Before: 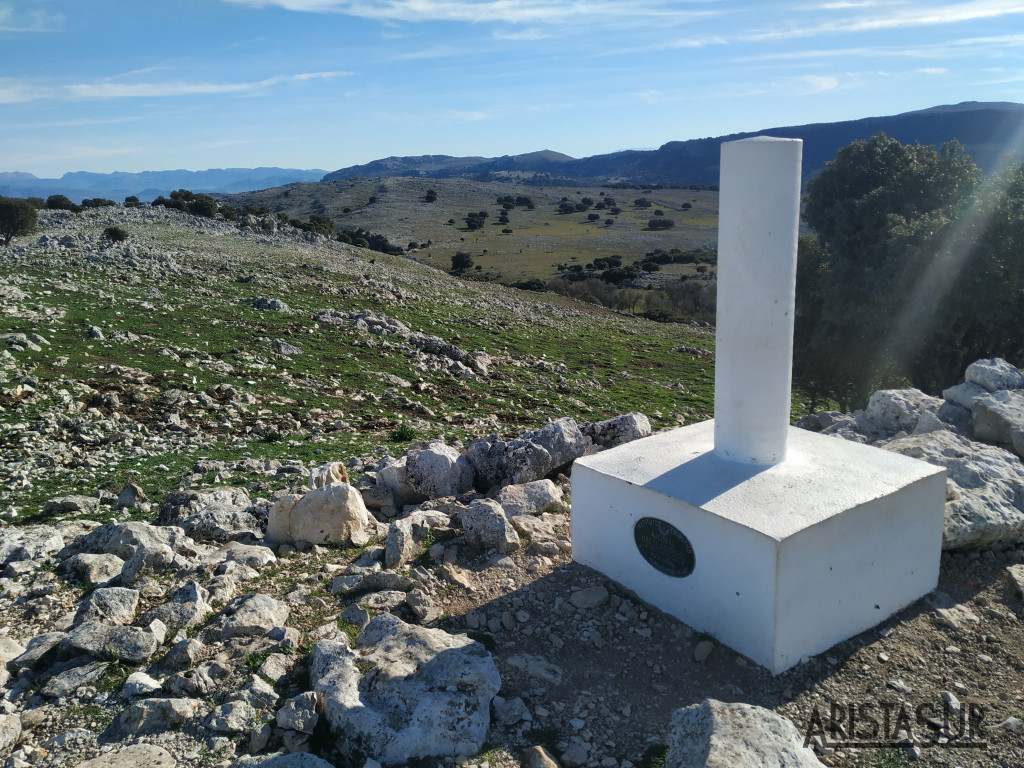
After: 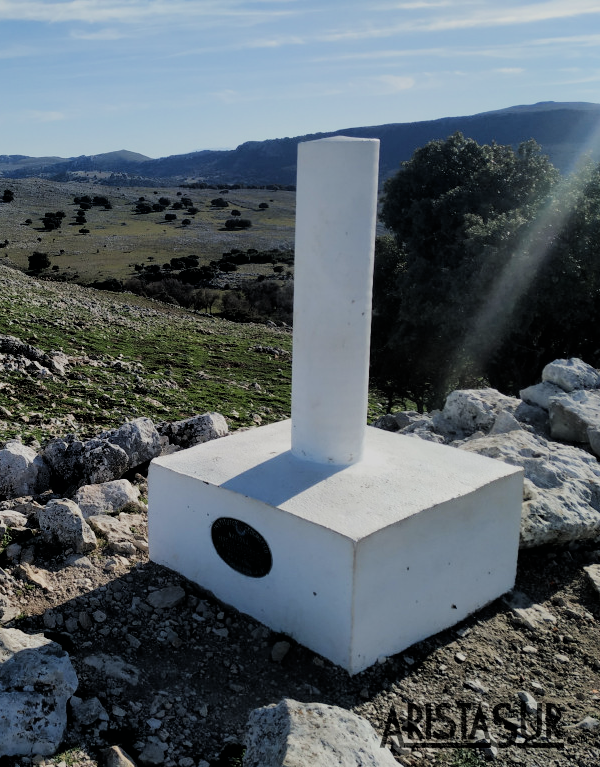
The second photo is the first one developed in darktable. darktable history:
filmic rgb: black relative exposure -4.09 EV, white relative exposure 5.1 EV, threshold 3 EV, hardness 2.05, contrast 1.178, enable highlight reconstruction true
contrast brightness saturation: saturation -0.047
crop: left 41.311%
